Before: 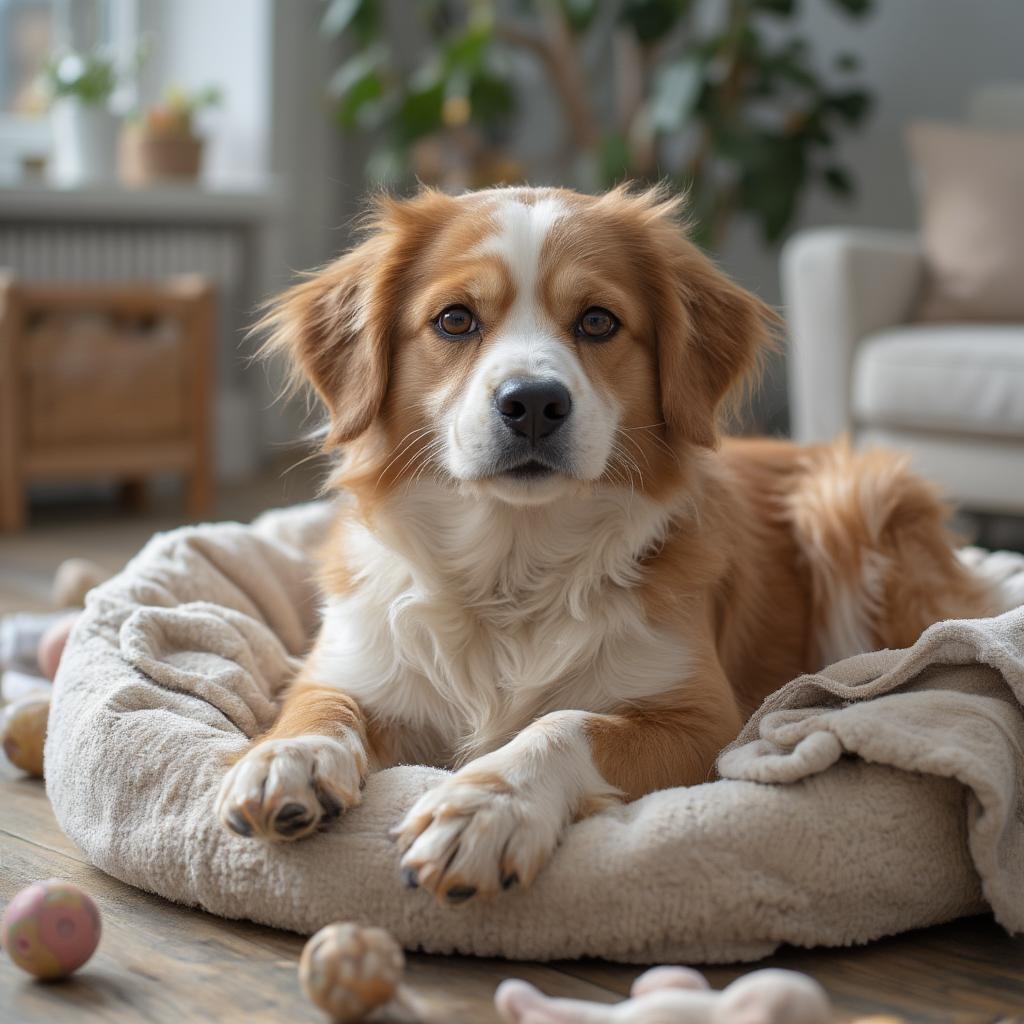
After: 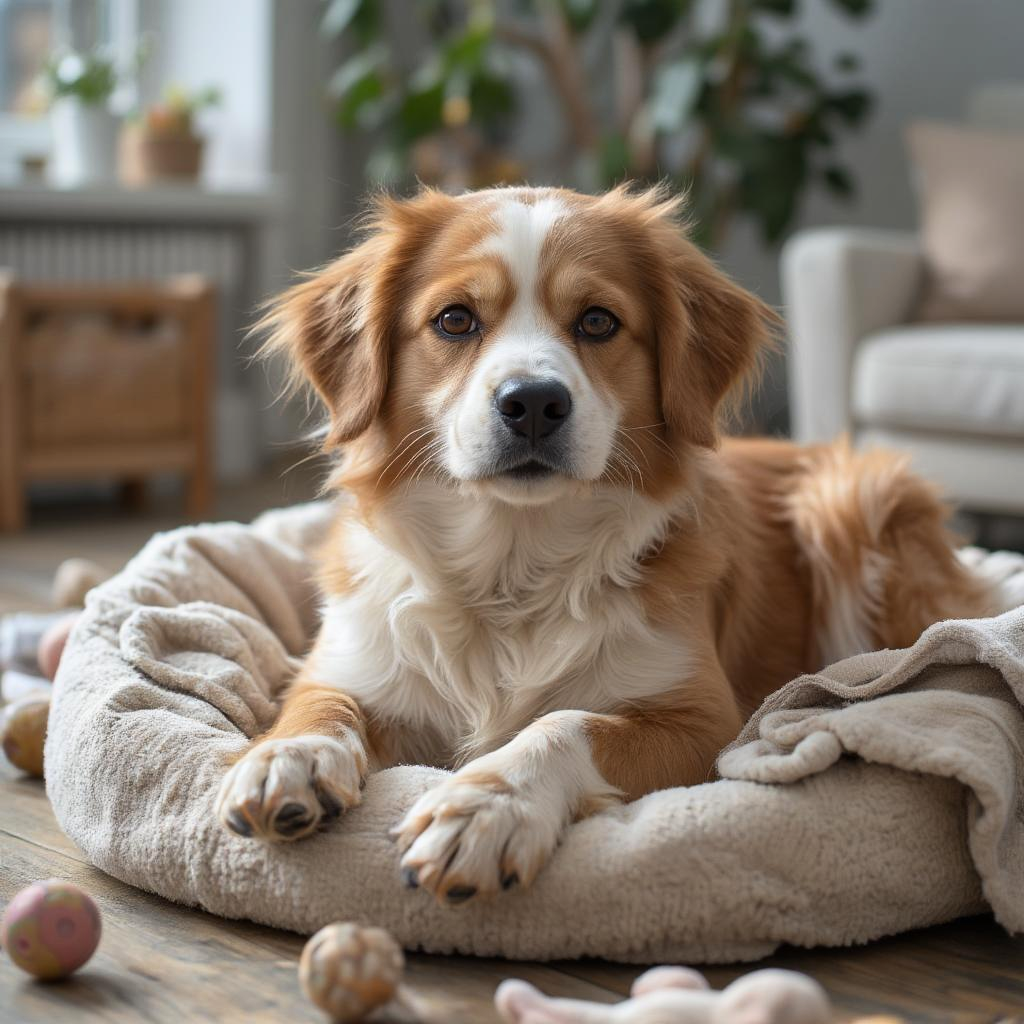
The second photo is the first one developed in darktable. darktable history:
color balance rgb: linear chroma grading › mid-tones 7.438%, perceptual saturation grading › global saturation -0.045%, global vibrance 9.55%
contrast brightness saturation: contrast 0.148, brightness 0.049
base curve: curves: ch0 [(0, 0) (0.303, 0.277) (1, 1)], preserve colors none
shadows and highlights: soften with gaussian
